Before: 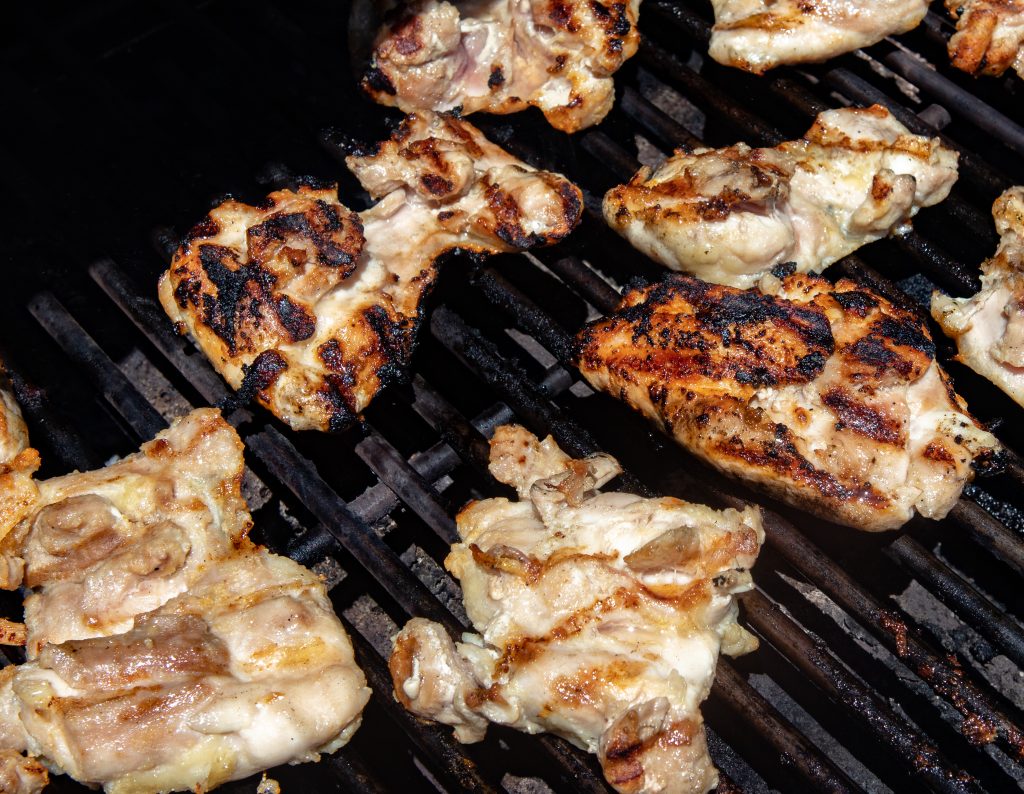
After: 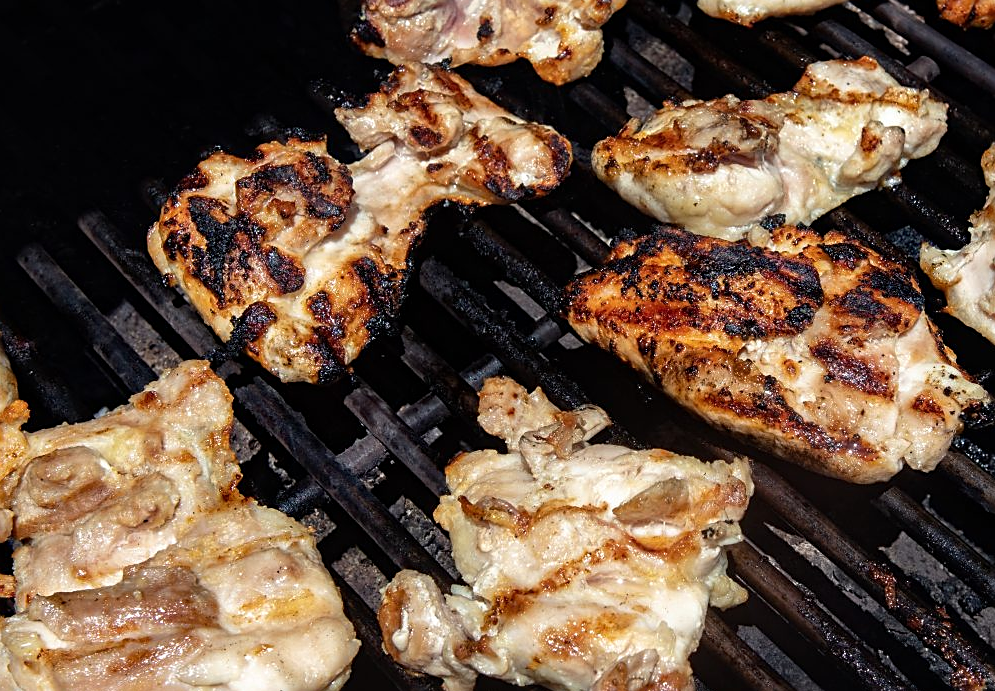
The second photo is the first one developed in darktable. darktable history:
sharpen: on, module defaults
crop: left 1.15%, top 6.127%, right 1.645%, bottom 6.823%
